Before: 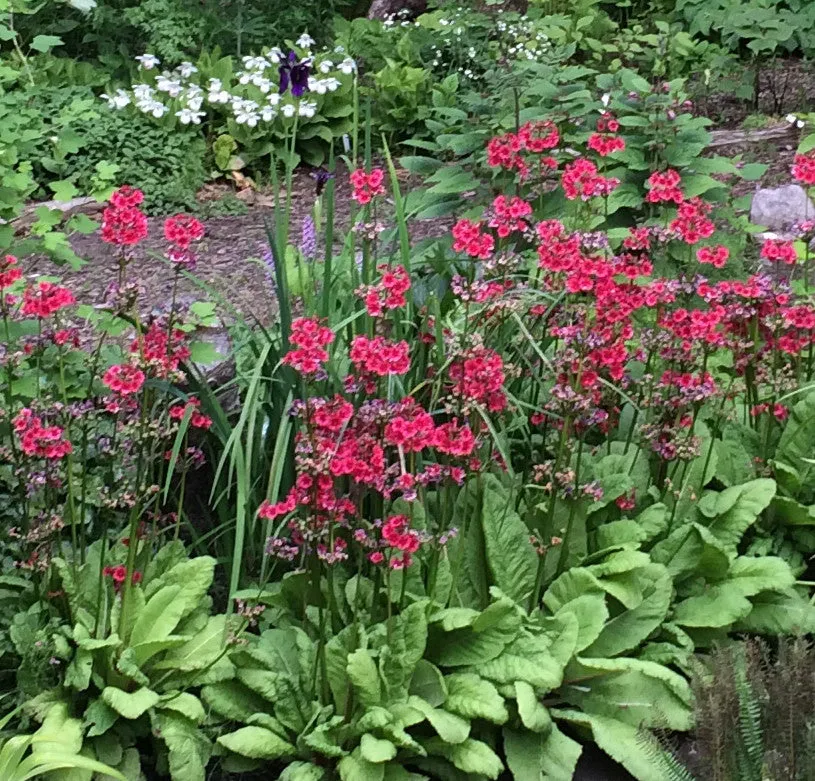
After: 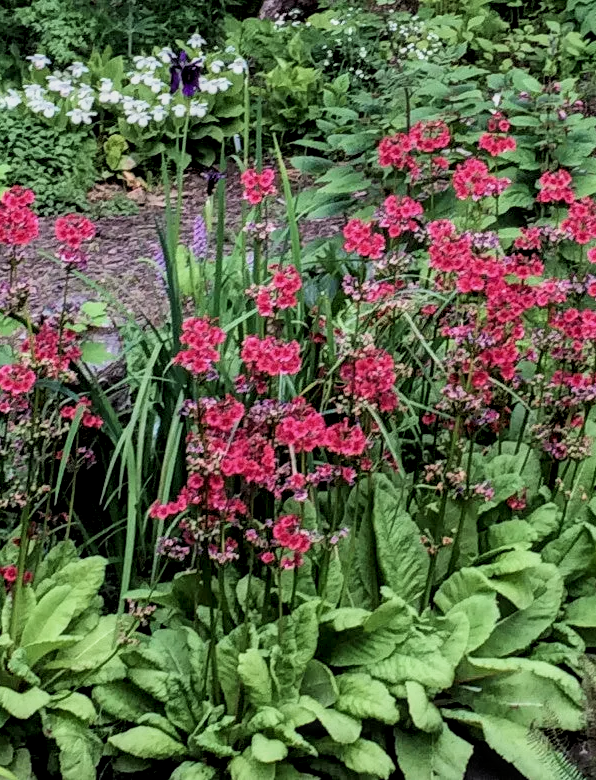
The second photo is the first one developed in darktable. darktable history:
crop: left 13.443%, right 13.31%
velvia: strength 15%
exposure: black level correction 0.001, compensate highlight preservation false
contrast brightness saturation: contrast 0.01, saturation -0.05
local contrast: detail 144%
filmic rgb: black relative exposure -7.65 EV, white relative exposure 4.56 EV, hardness 3.61, color science v6 (2022)
